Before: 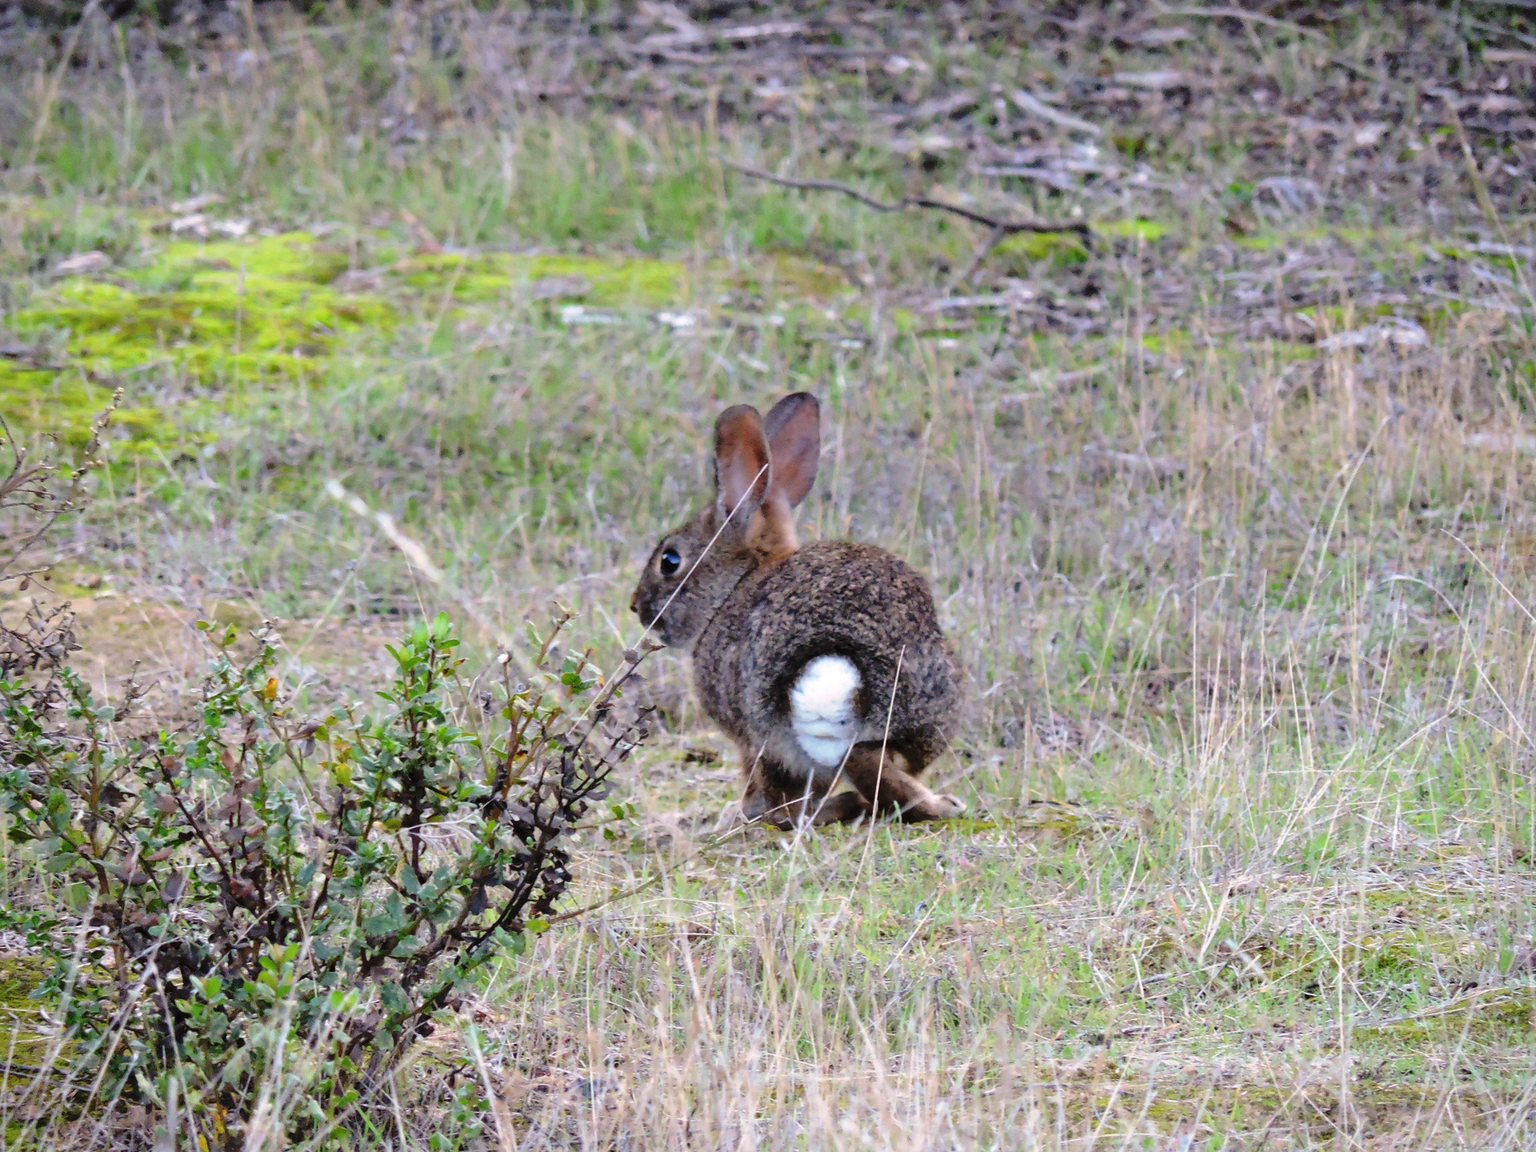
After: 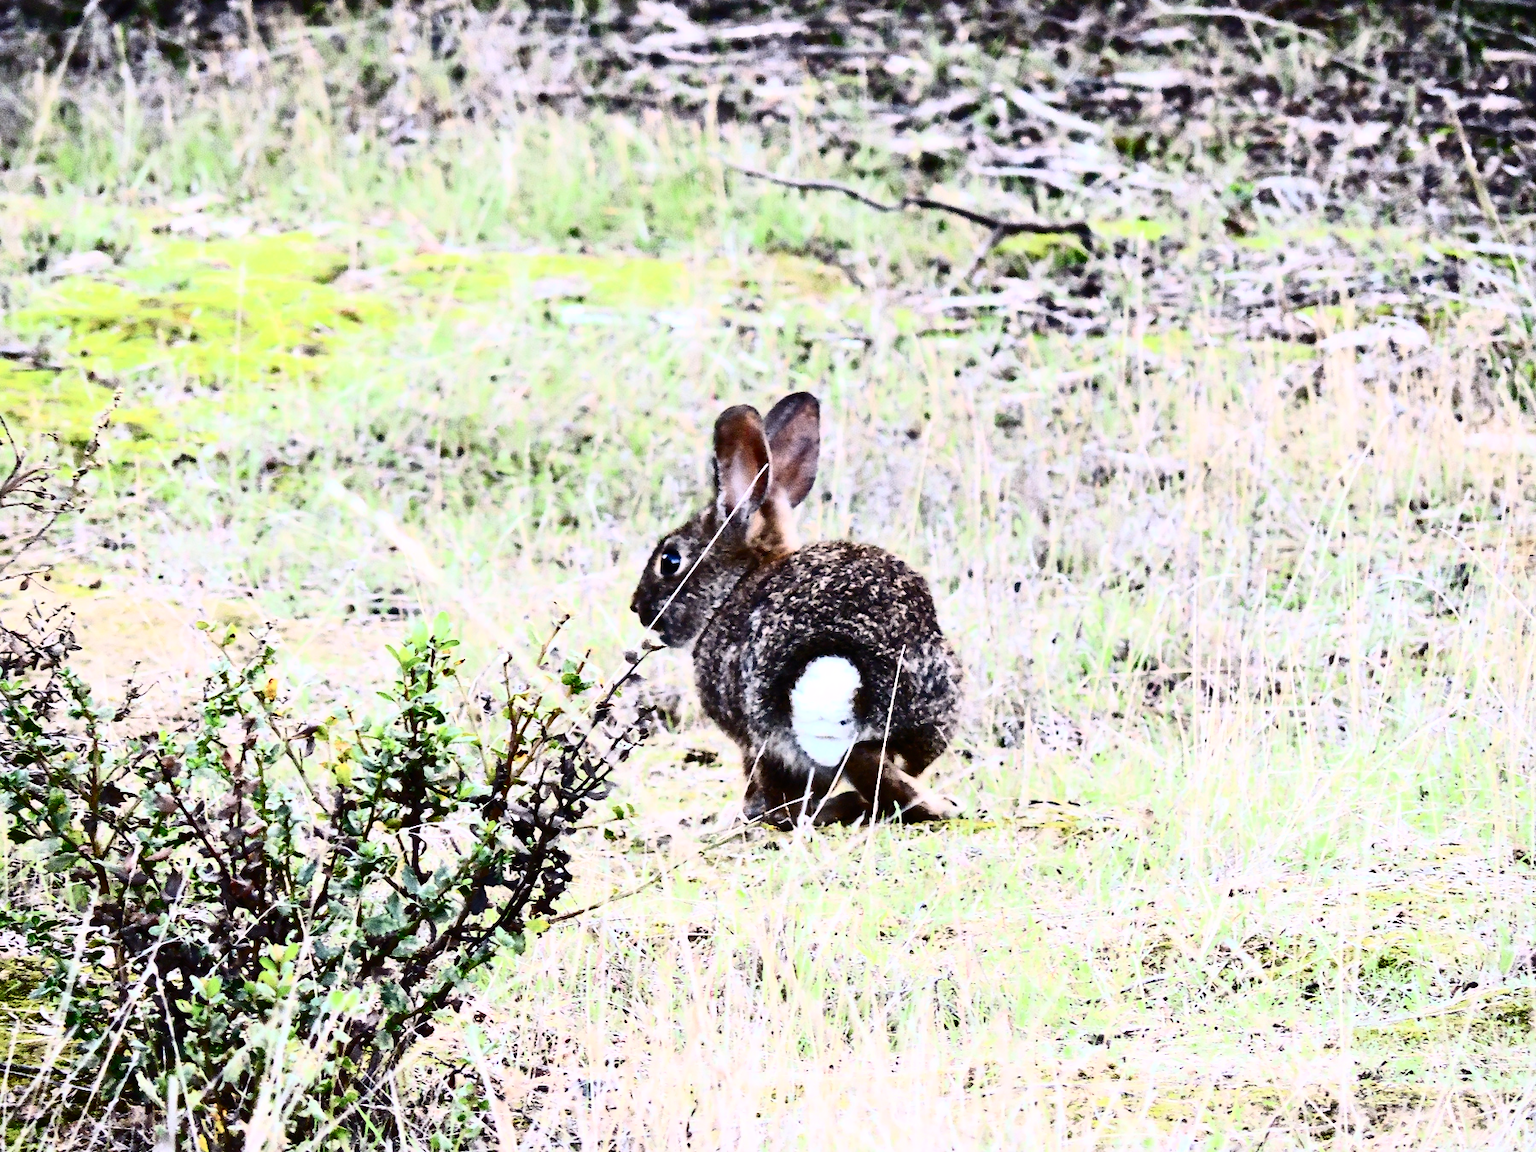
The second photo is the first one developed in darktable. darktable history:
contrast brightness saturation: contrast 0.922, brightness 0.199
